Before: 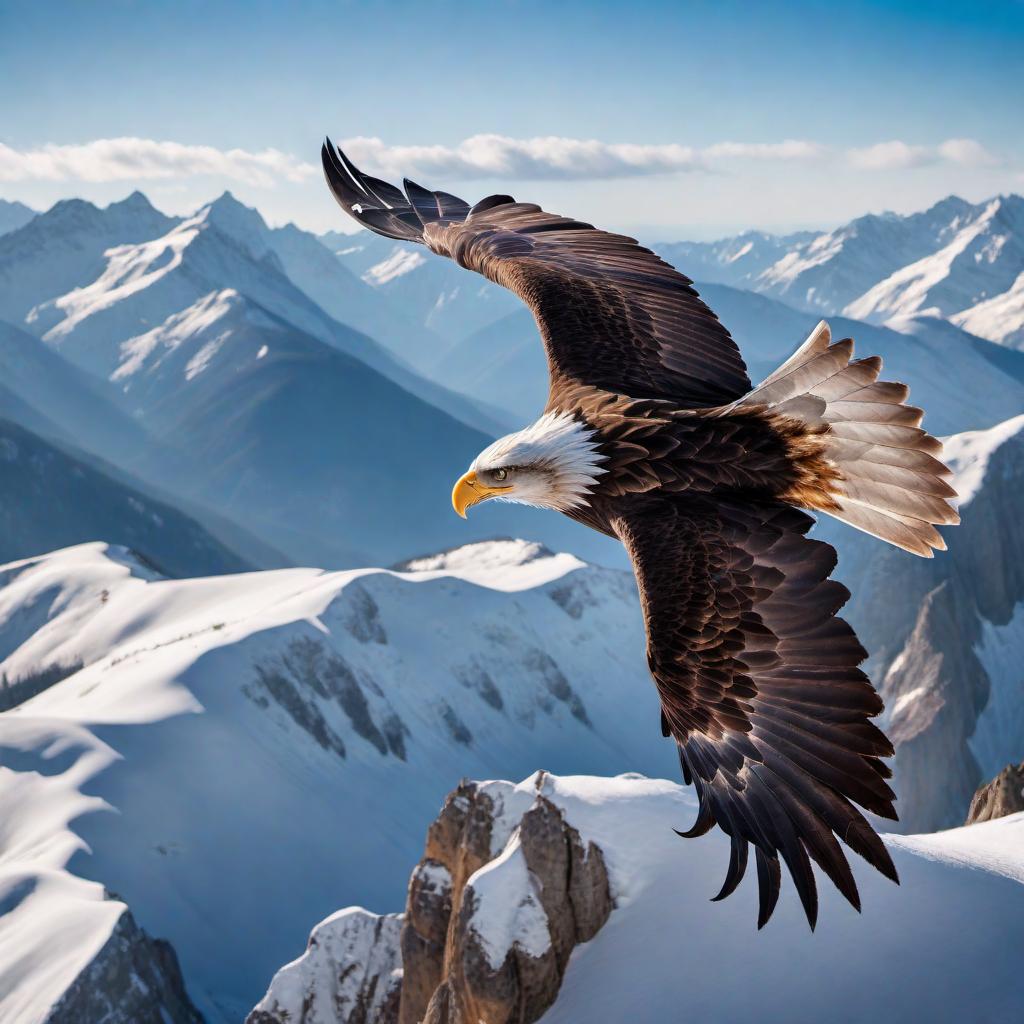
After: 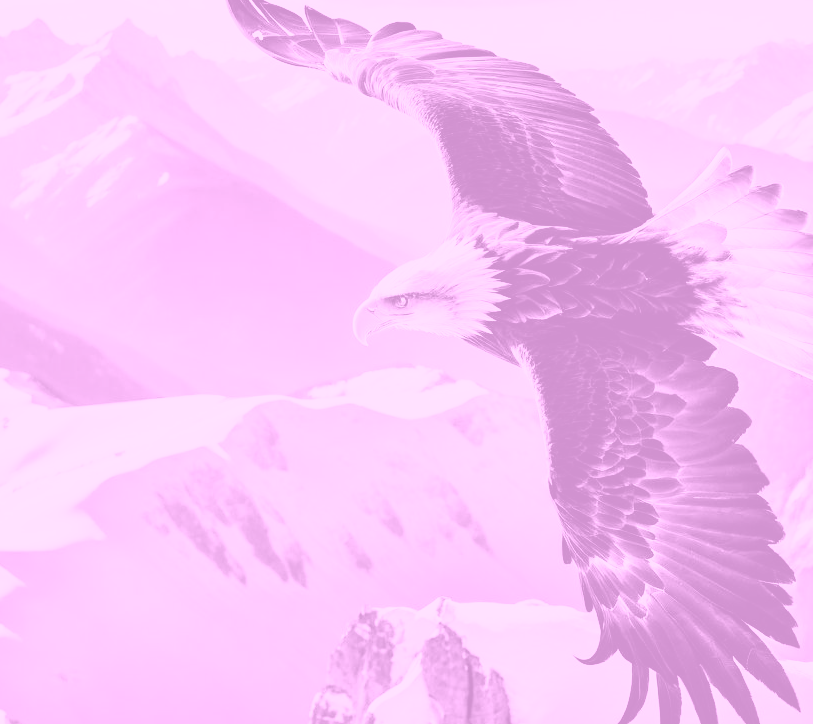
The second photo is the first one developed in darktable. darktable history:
white balance: red 1, blue 1
exposure: exposure 1 EV, compensate highlight preservation false
sigmoid: contrast 1.54, target black 0
crop: left 9.712%, top 16.928%, right 10.845%, bottom 12.332%
colorize: hue 331.2°, saturation 75%, source mix 30.28%, lightness 70.52%, version 1
